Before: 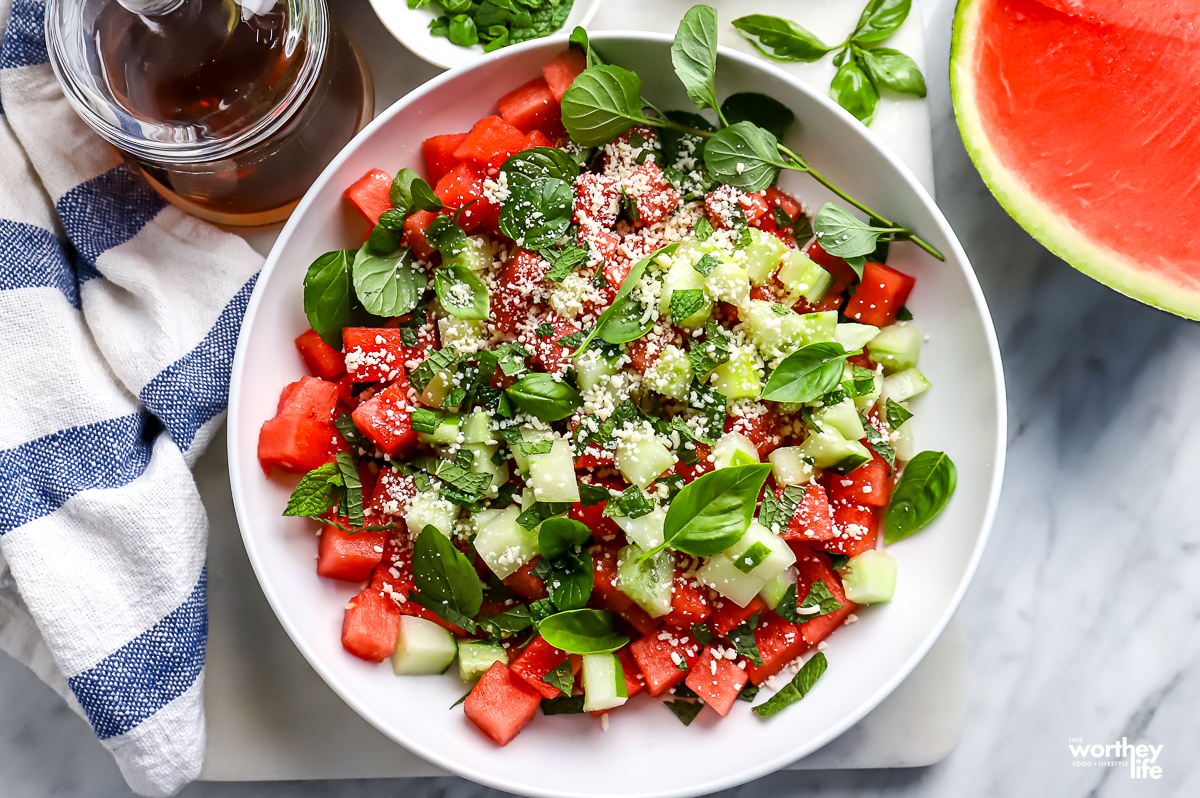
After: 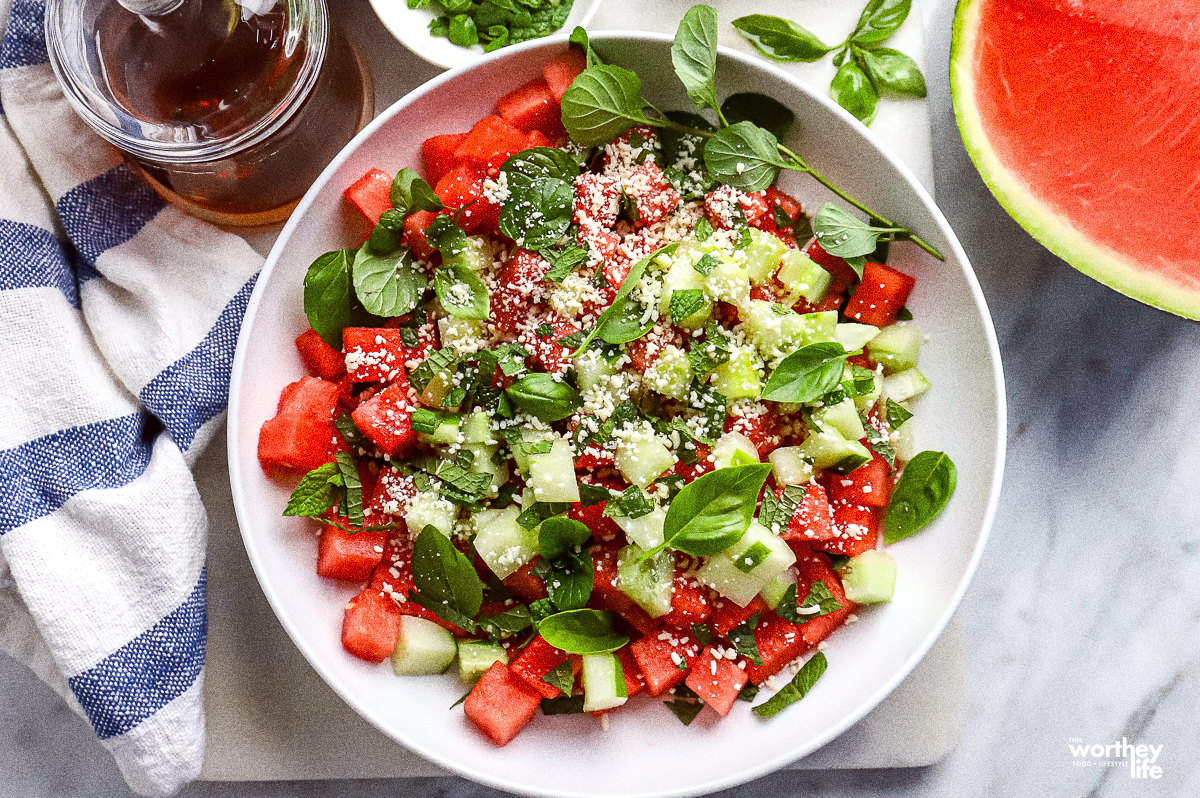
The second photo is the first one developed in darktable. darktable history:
grain: coarseness 10.62 ISO, strength 55.56%
color balance: mode lift, gamma, gain (sRGB), lift [1, 1.049, 1, 1]
